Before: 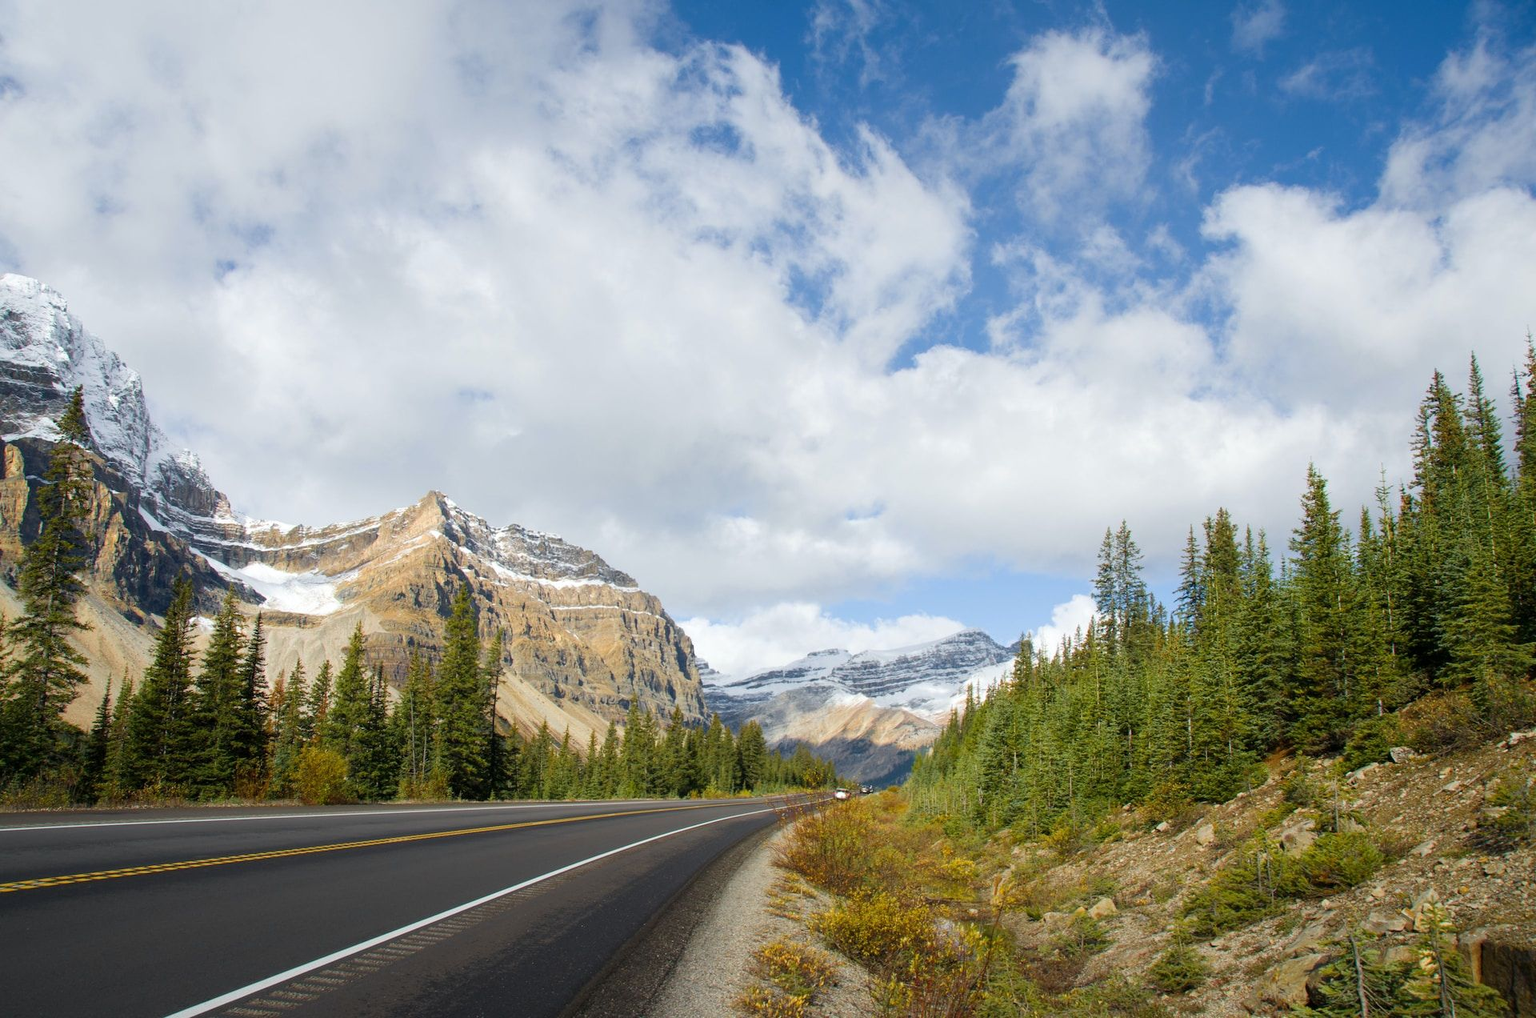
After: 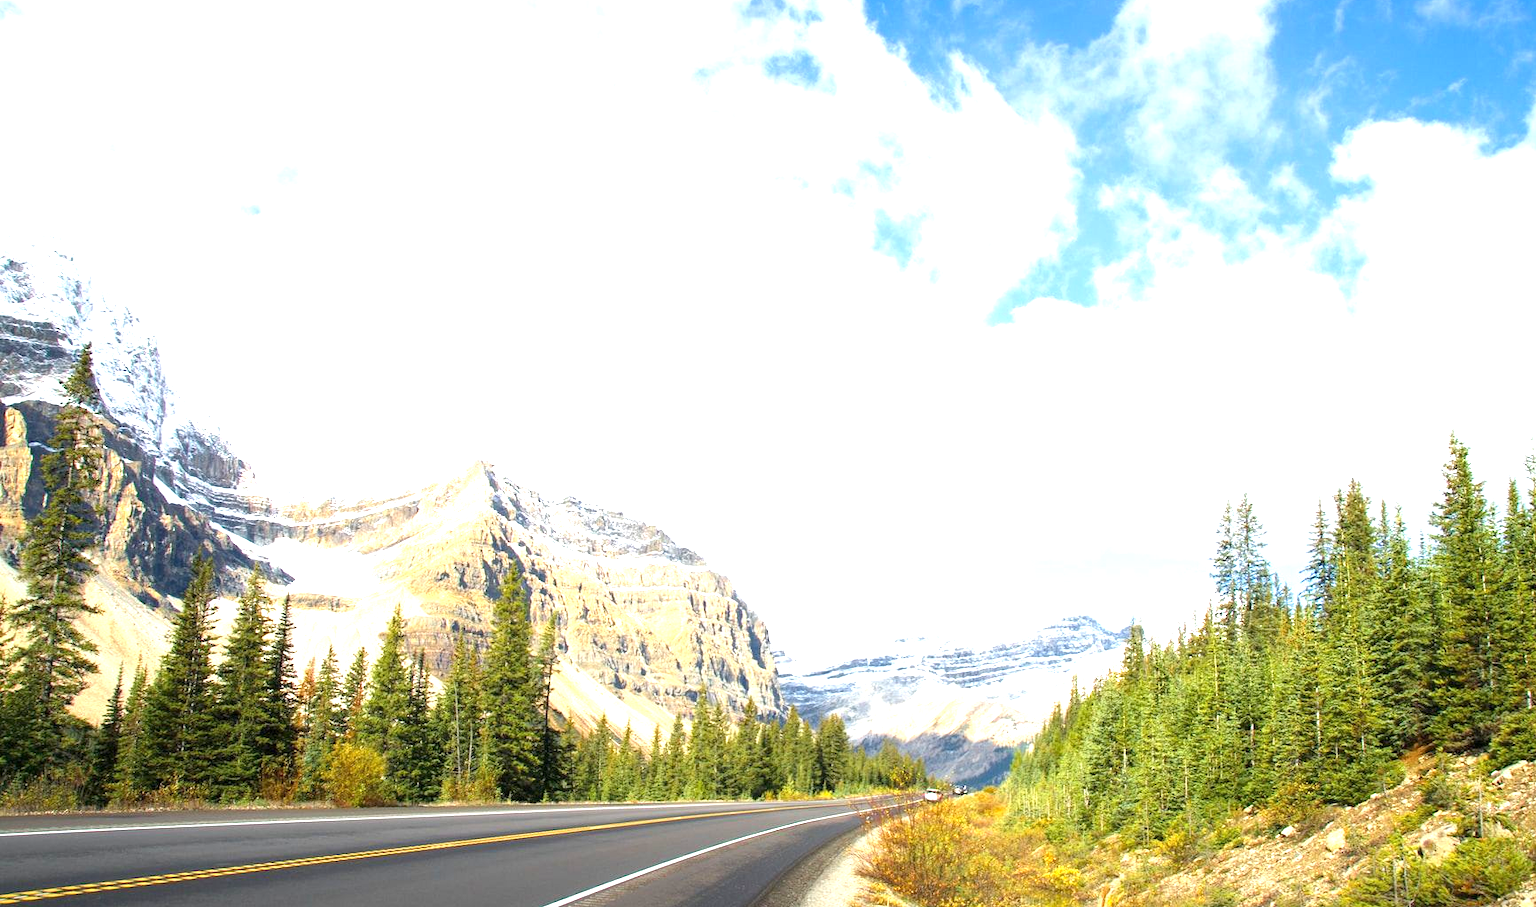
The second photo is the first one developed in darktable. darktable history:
crop: top 7.49%, right 9.717%, bottom 11.943%
exposure: exposure 1.5 EV, compensate highlight preservation false
